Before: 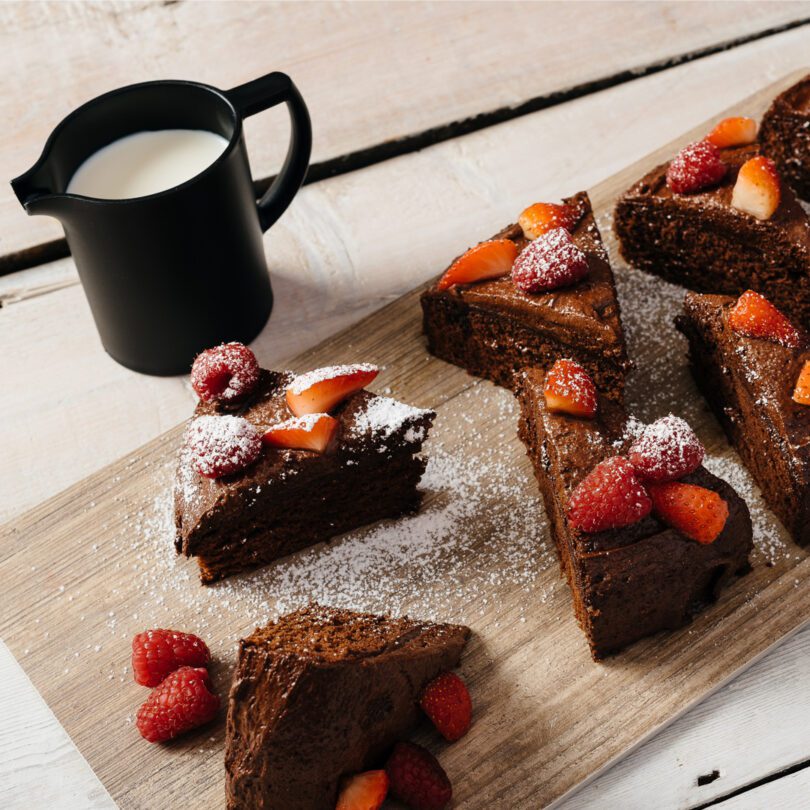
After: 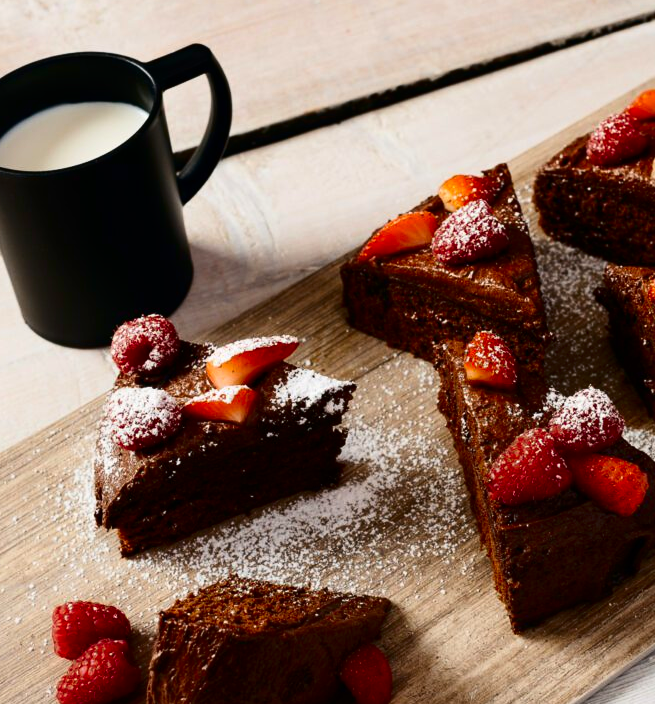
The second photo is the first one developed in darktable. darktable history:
exposure: black level correction 0, compensate exposure bias true, compensate highlight preservation false
tone equalizer: on, module defaults
crop: left 9.929%, top 3.475%, right 9.188%, bottom 9.529%
contrast brightness saturation: contrast 0.19, brightness -0.11, saturation 0.21
